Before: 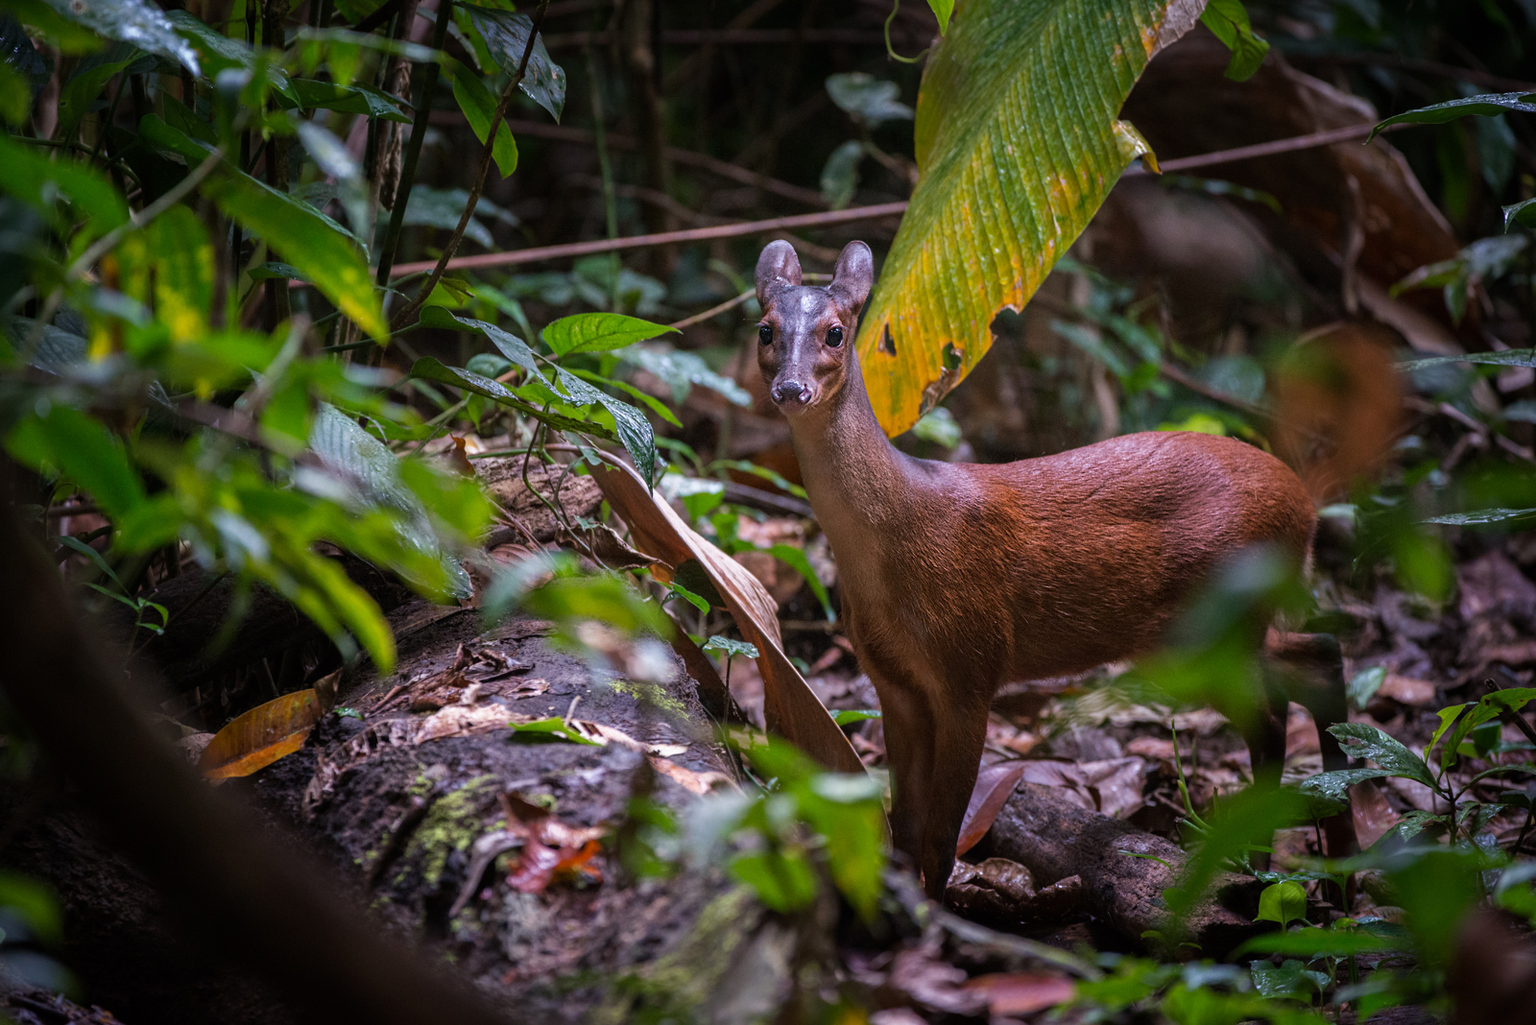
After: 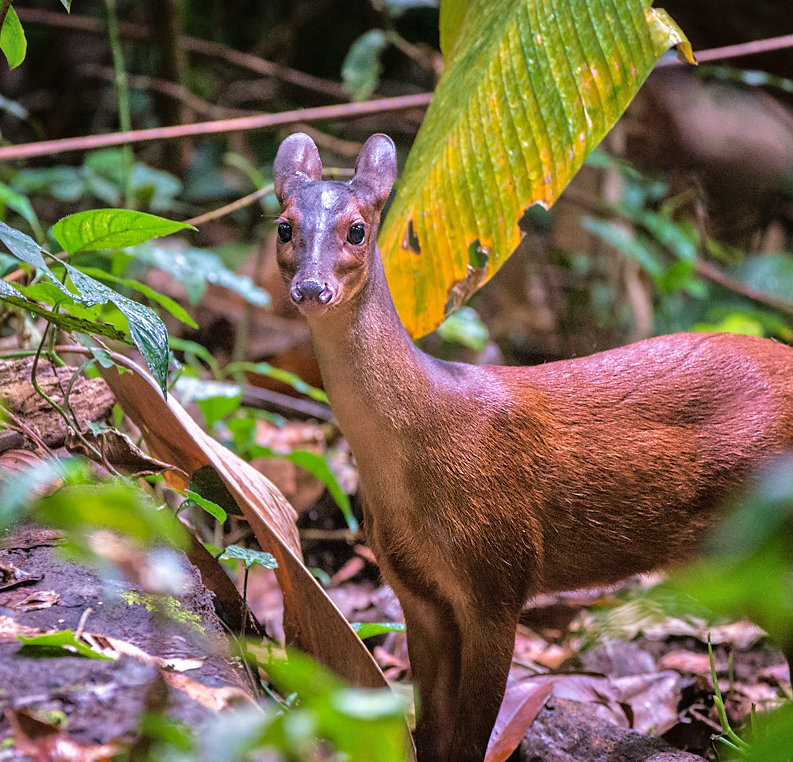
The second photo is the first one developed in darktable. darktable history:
tone equalizer: -7 EV 0.15 EV, -6 EV 0.6 EV, -5 EV 1.15 EV, -4 EV 1.33 EV, -3 EV 1.15 EV, -2 EV 0.6 EV, -1 EV 0.15 EV, mask exposure compensation -0.5 EV
shadows and highlights: soften with gaussian
sharpen: radius 1, threshold 1
crop: left 32.075%, top 10.976%, right 18.355%, bottom 17.596%
velvia: on, module defaults
